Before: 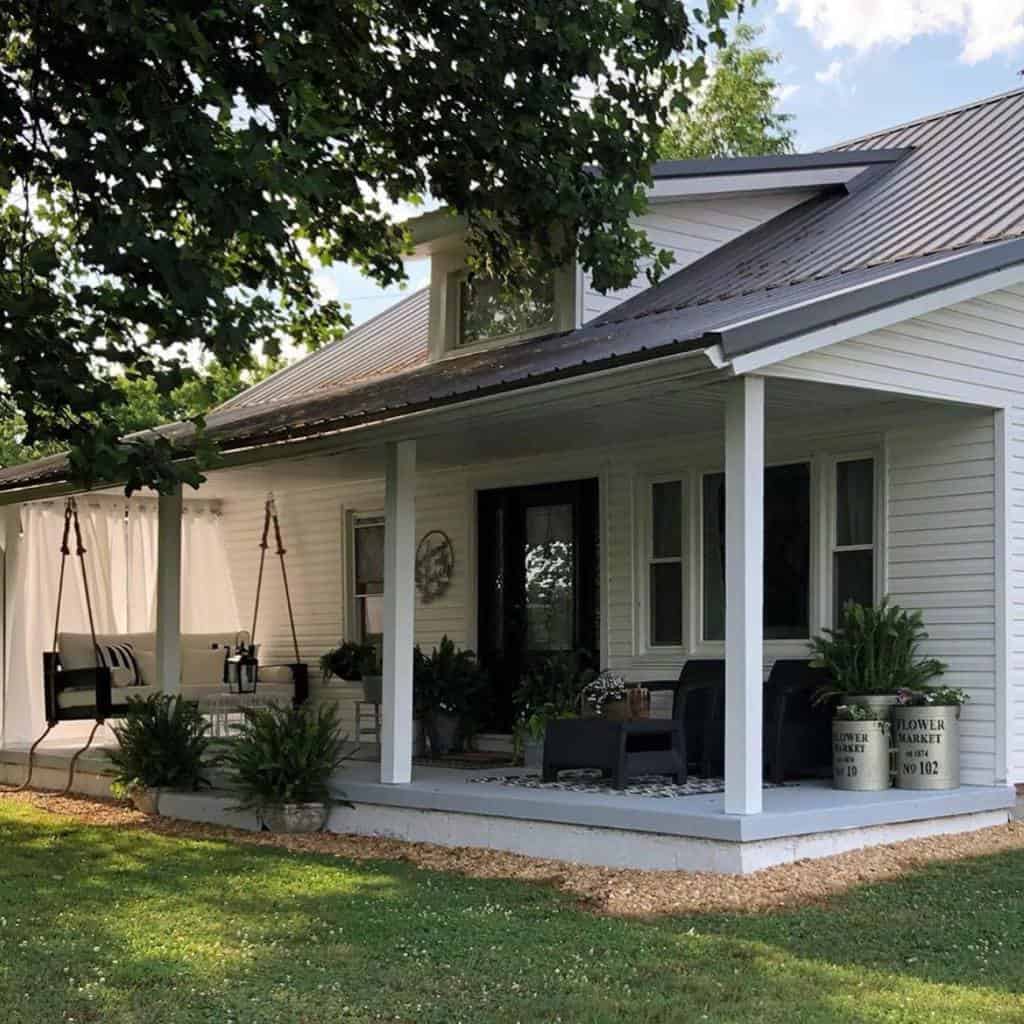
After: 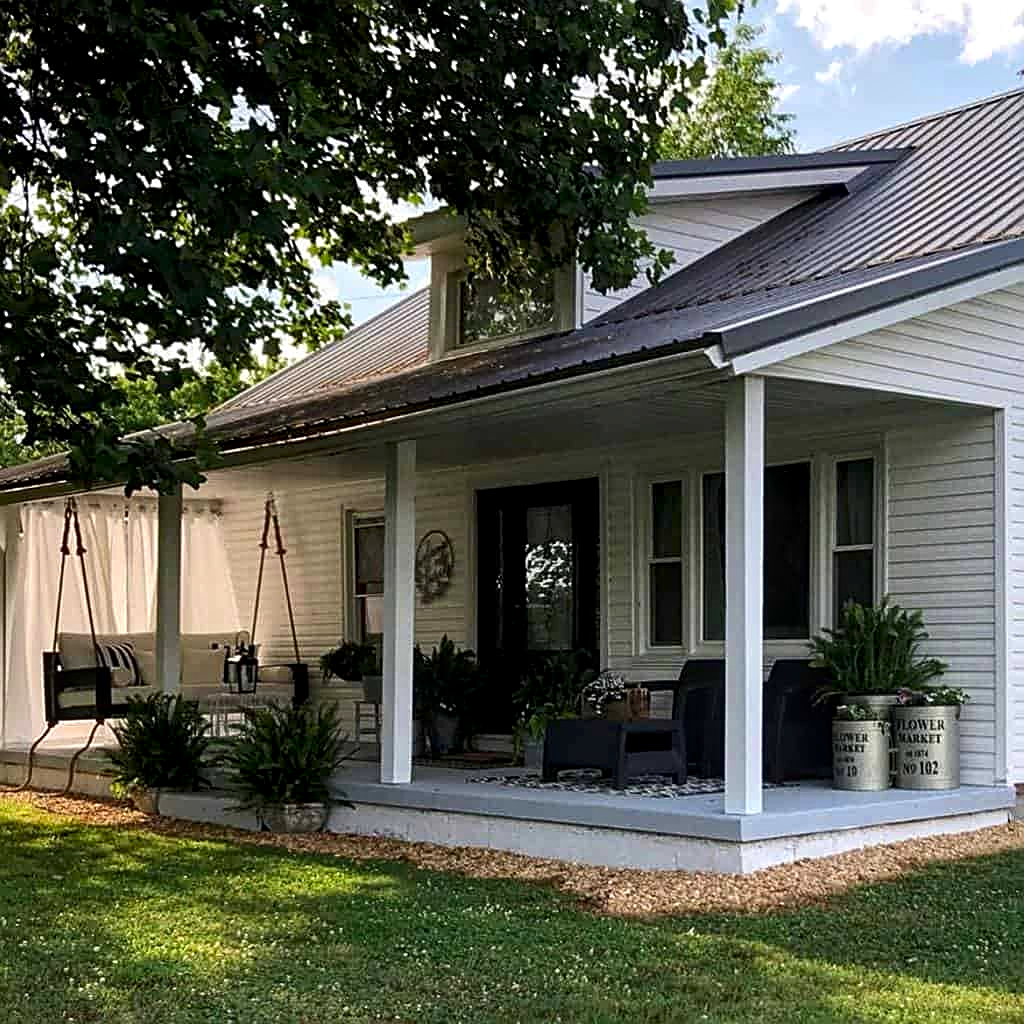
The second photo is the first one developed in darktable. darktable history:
contrast brightness saturation: contrast 0.133, brightness -0.057, saturation 0.162
local contrast: highlights 95%, shadows 84%, detail 160%, midtone range 0.2
sharpen: amount 0.596
